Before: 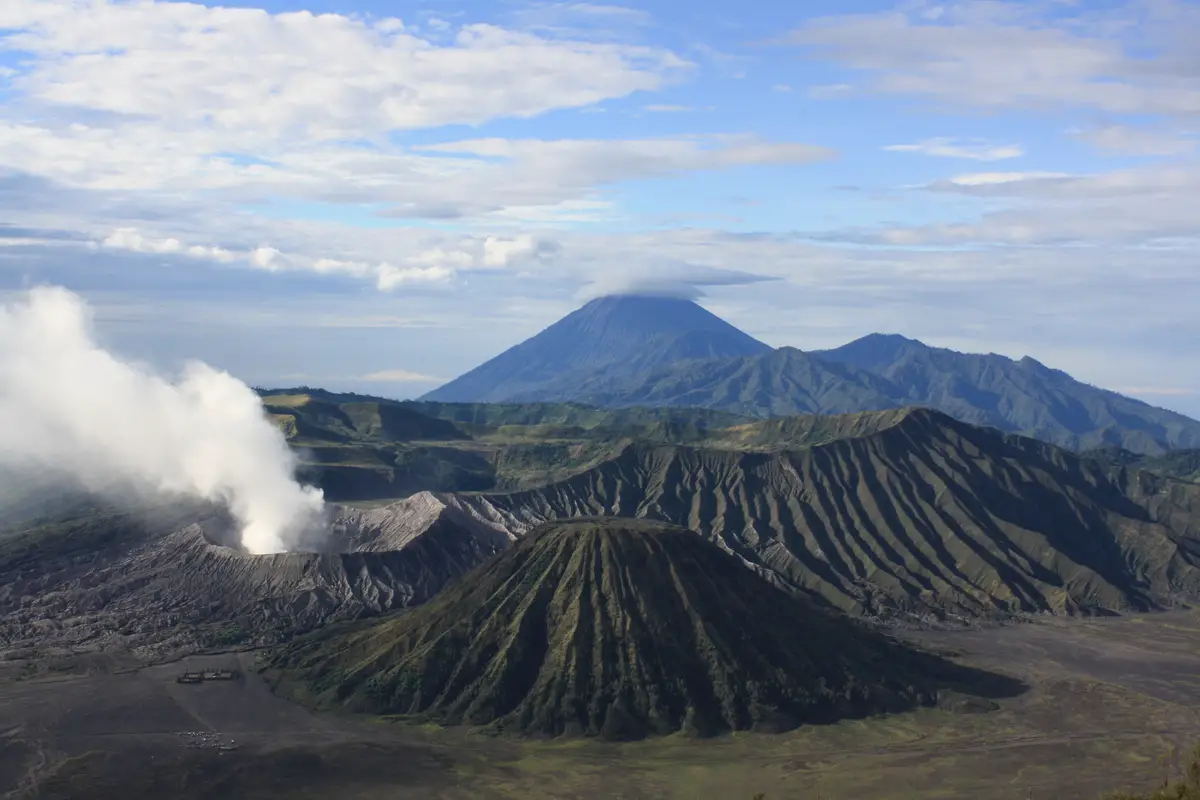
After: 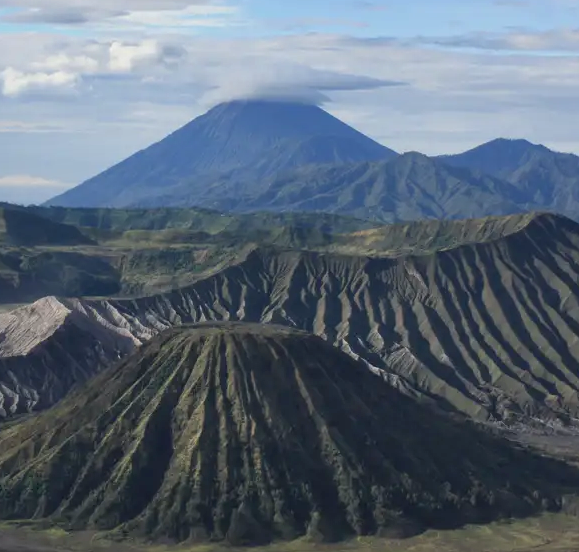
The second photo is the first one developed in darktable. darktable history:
crop: left 31.32%, top 24.471%, right 20.37%, bottom 6.481%
shadows and highlights: soften with gaussian
